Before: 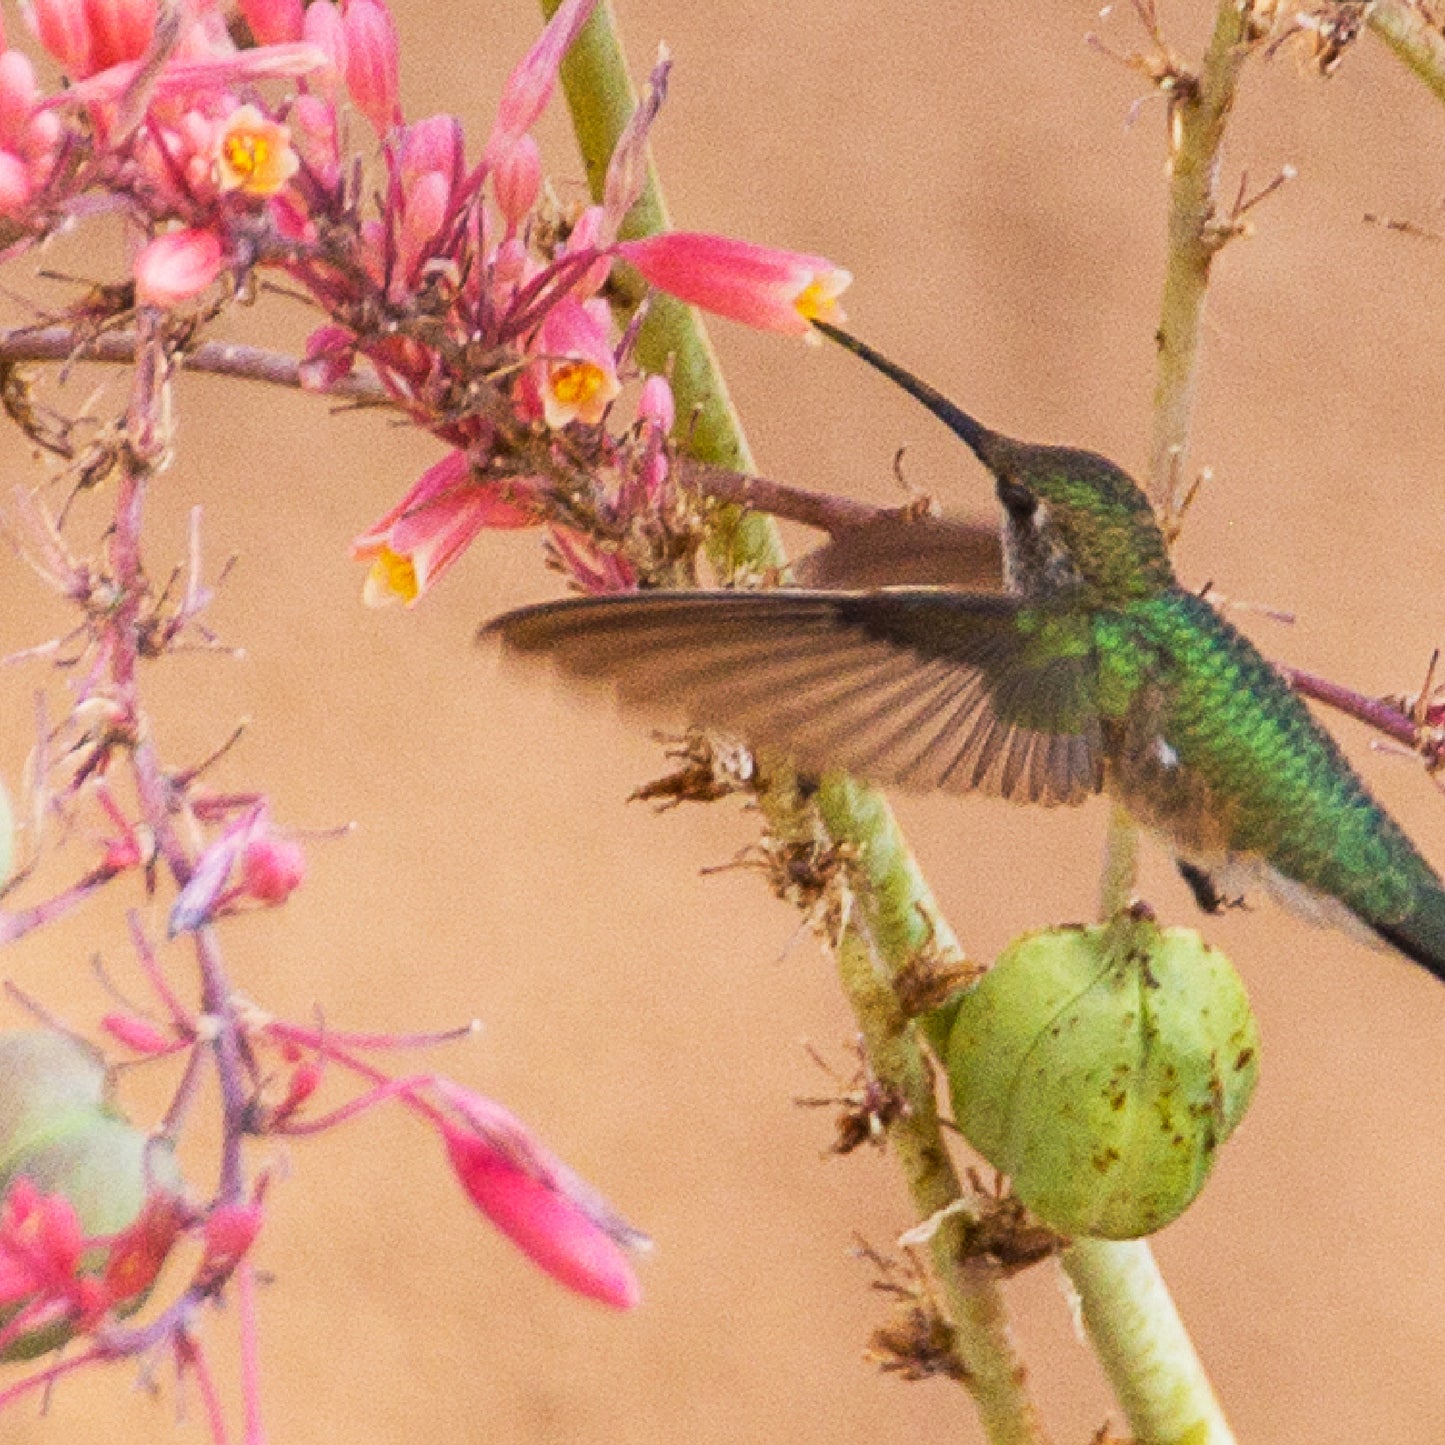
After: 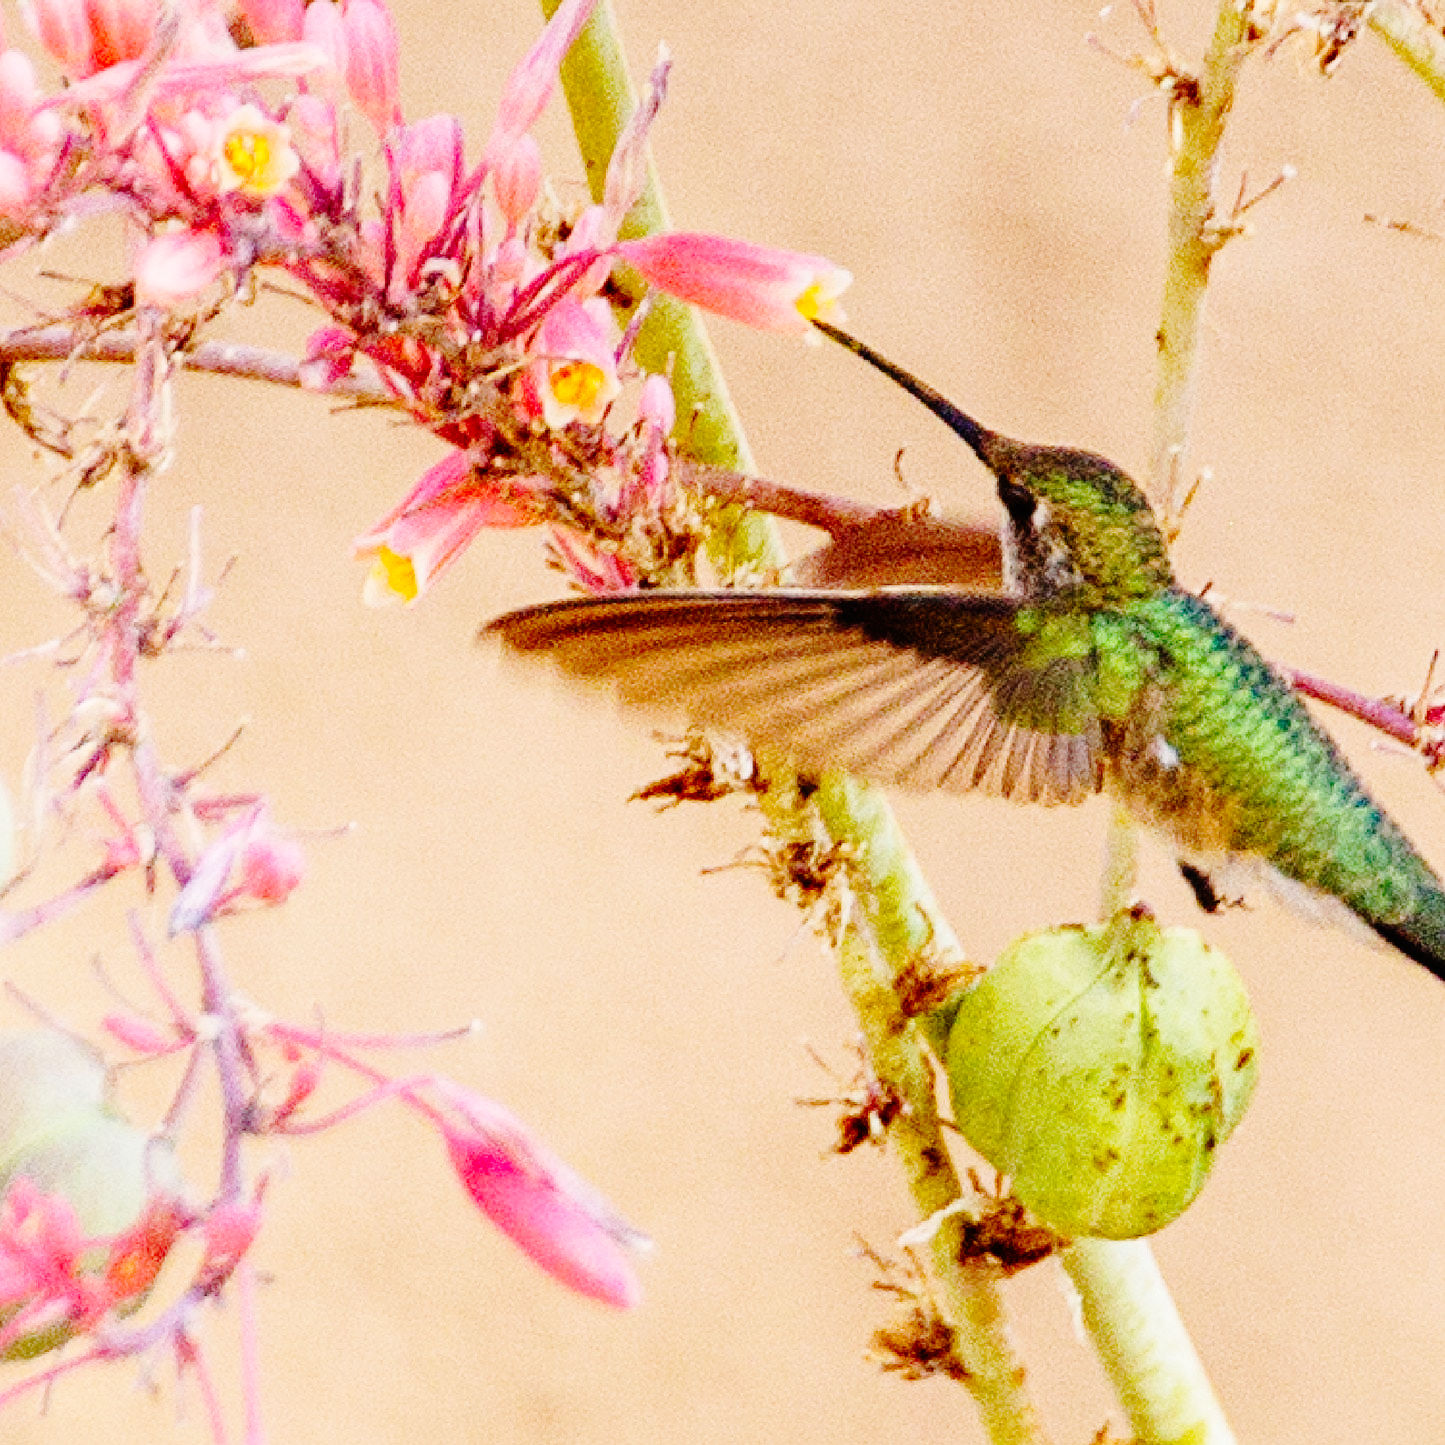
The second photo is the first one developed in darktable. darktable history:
local contrast: mode bilateral grid, contrast 10, coarseness 25, detail 110%, midtone range 0.2
base curve: curves: ch0 [(0, 0) (0.036, 0.01) (0.123, 0.254) (0.258, 0.504) (0.507, 0.748) (1, 1)], preserve colors none
